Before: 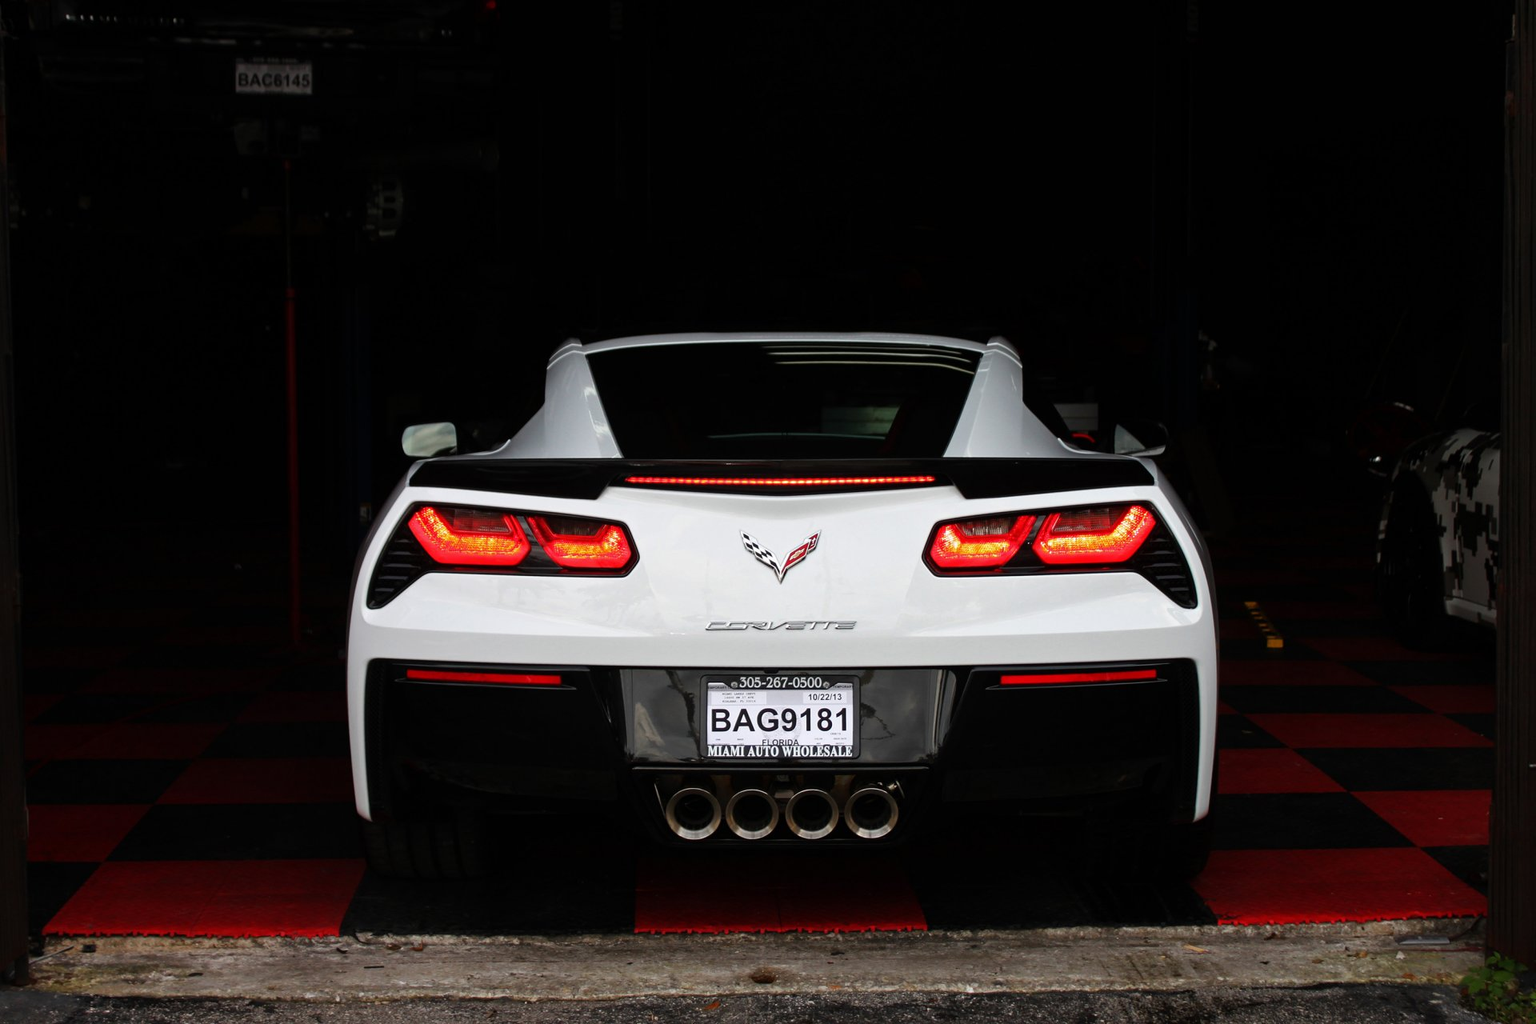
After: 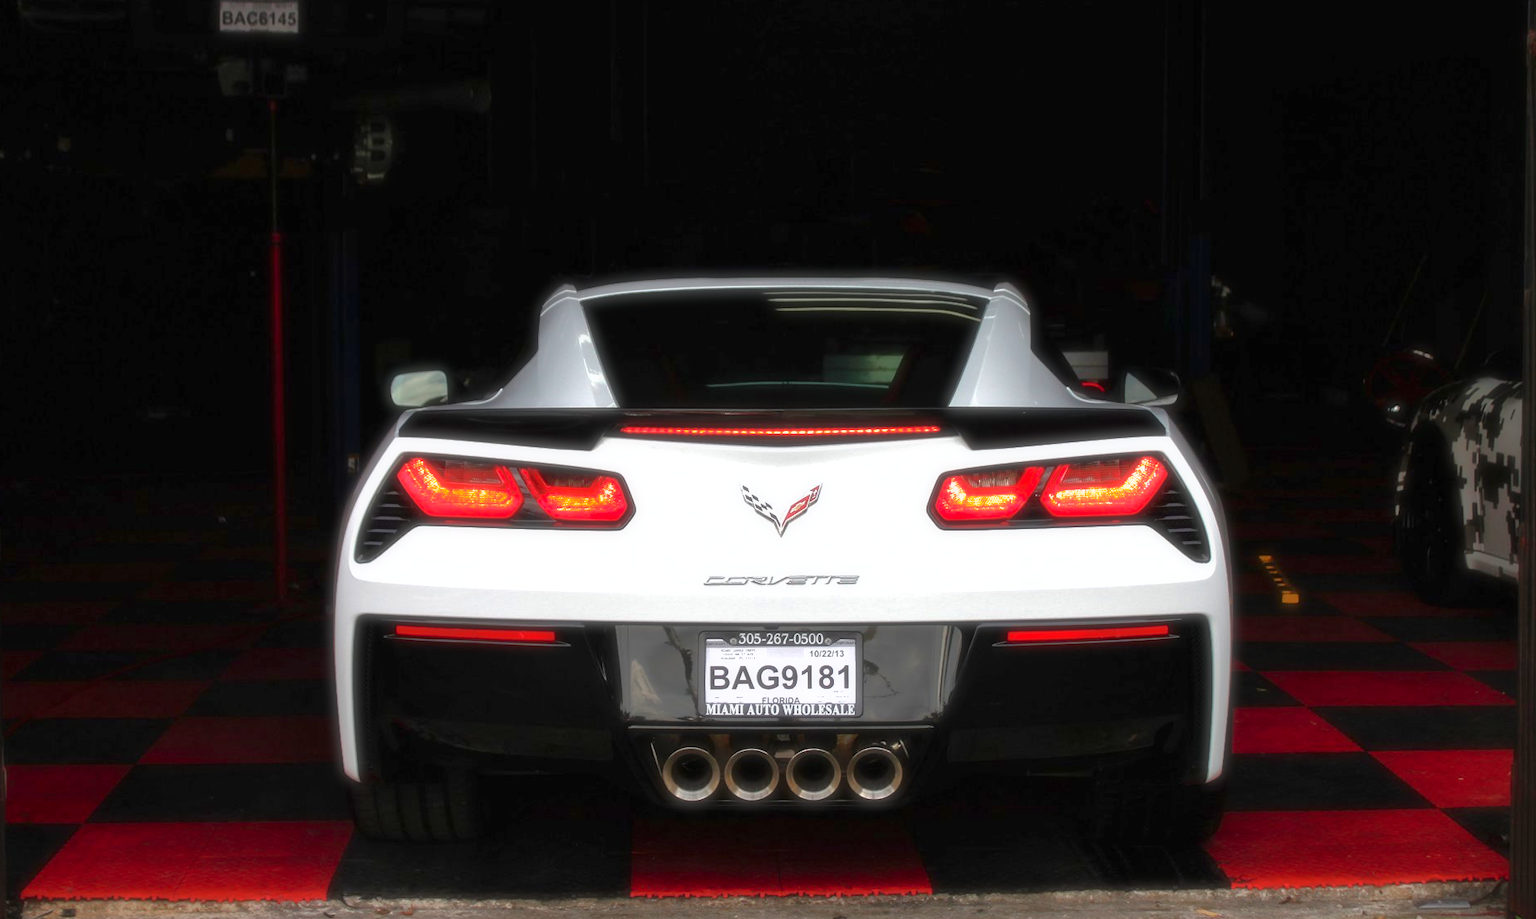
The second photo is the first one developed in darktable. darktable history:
exposure: black level correction 0, exposure 0.7 EV, compensate exposure bias true, compensate highlight preservation false
soften: size 19.52%, mix 20.32%
shadows and highlights: on, module defaults
crop: left 1.507%, top 6.147%, right 1.379%, bottom 6.637%
